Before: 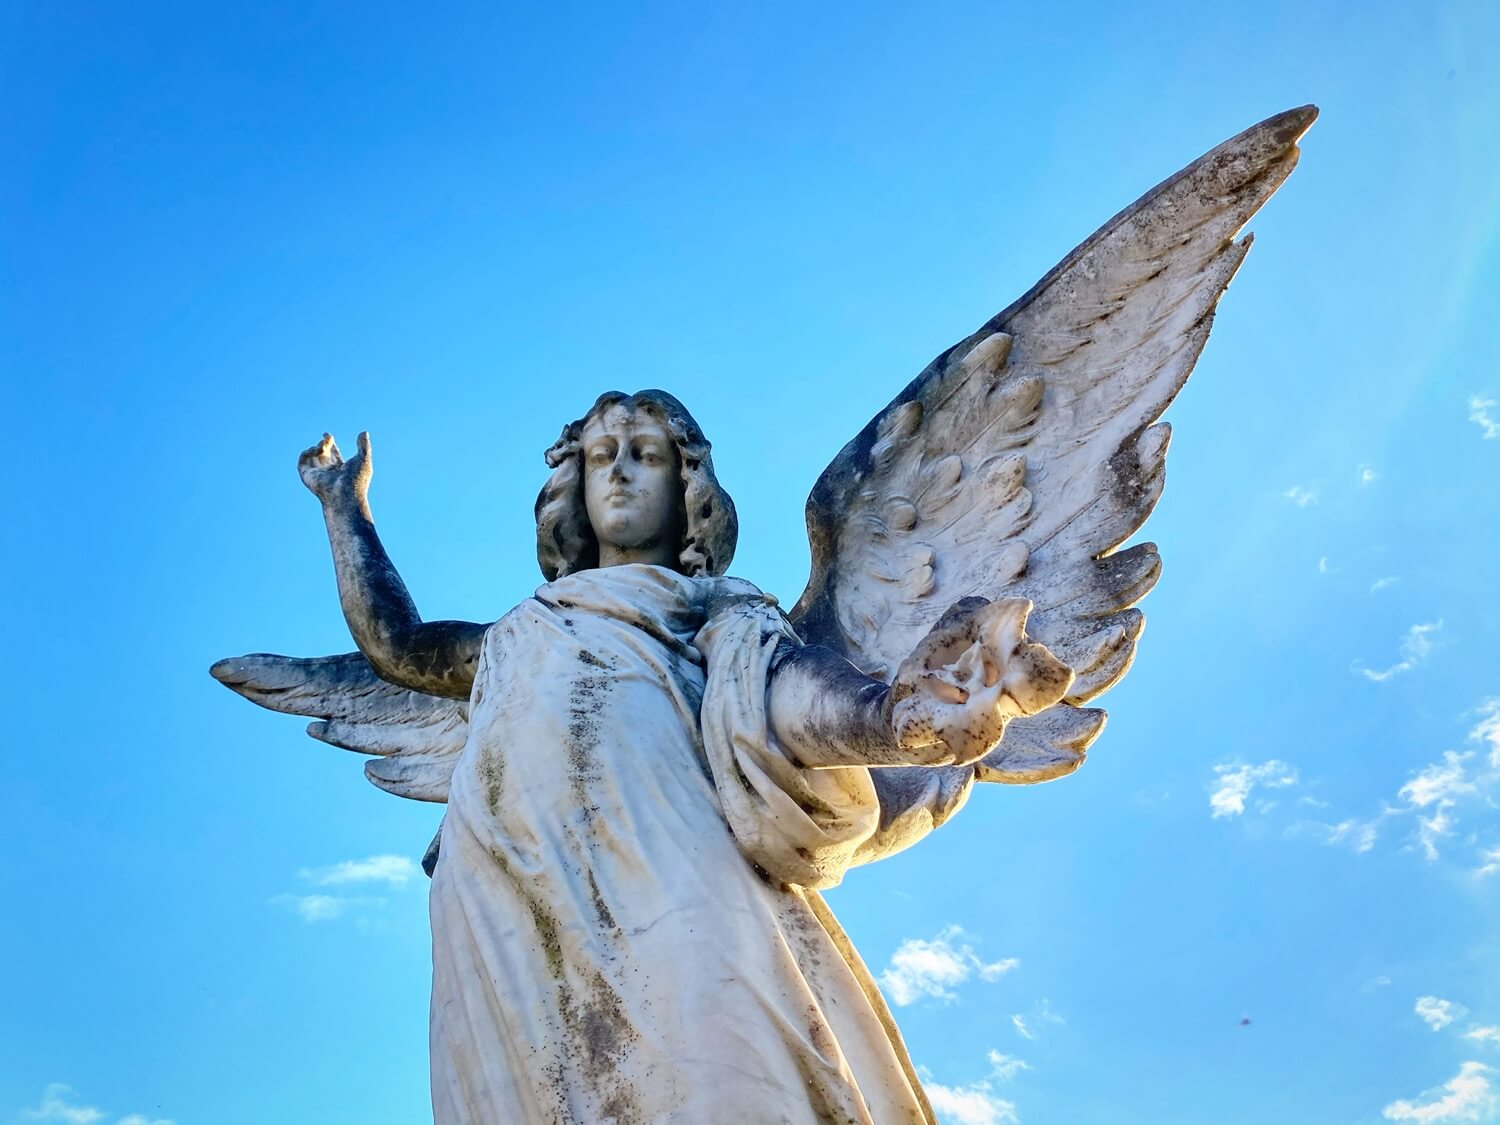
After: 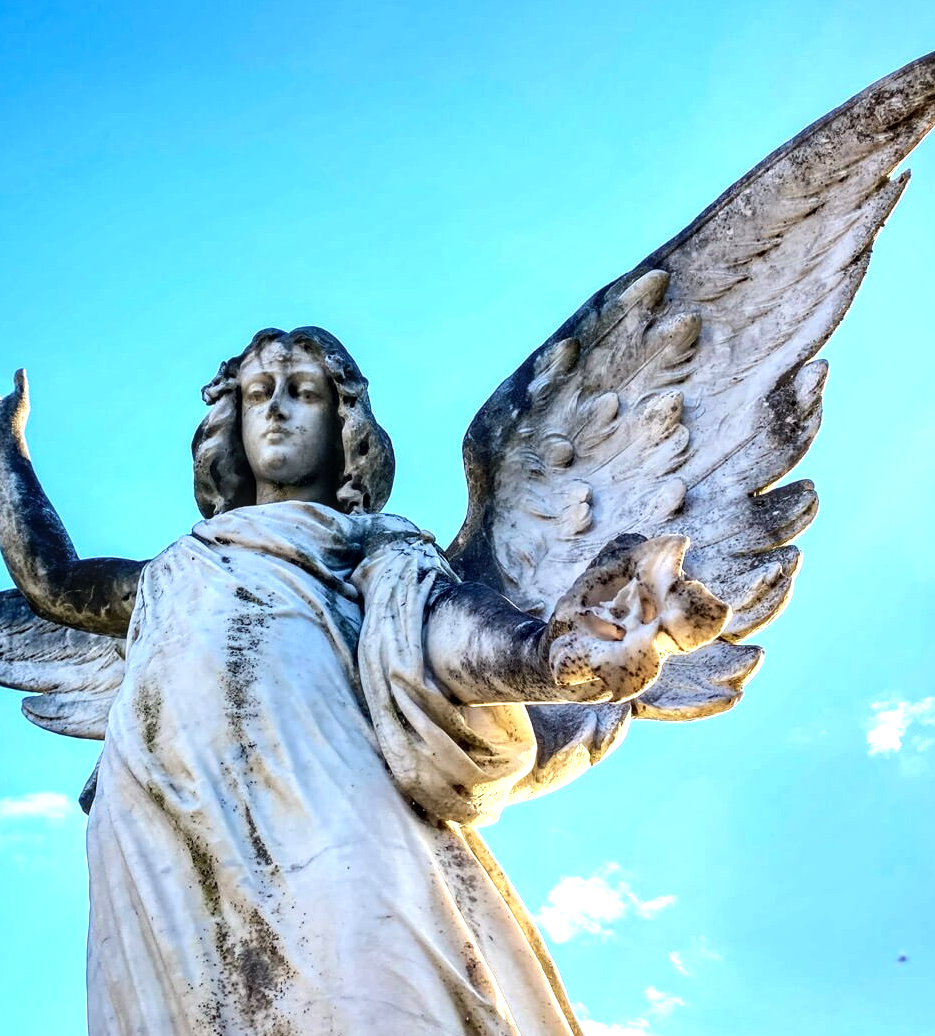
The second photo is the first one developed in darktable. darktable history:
local contrast: detail 130%
tone equalizer: -8 EV -0.75 EV, -7 EV -0.7 EV, -6 EV -0.6 EV, -5 EV -0.4 EV, -3 EV 0.4 EV, -2 EV 0.6 EV, -1 EV 0.7 EV, +0 EV 0.75 EV, edges refinement/feathering 500, mask exposure compensation -1.57 EV, preserve details no
crop and rotate: left 22.918%, top 5.629%, right 14.711%, bottom 2.247%
